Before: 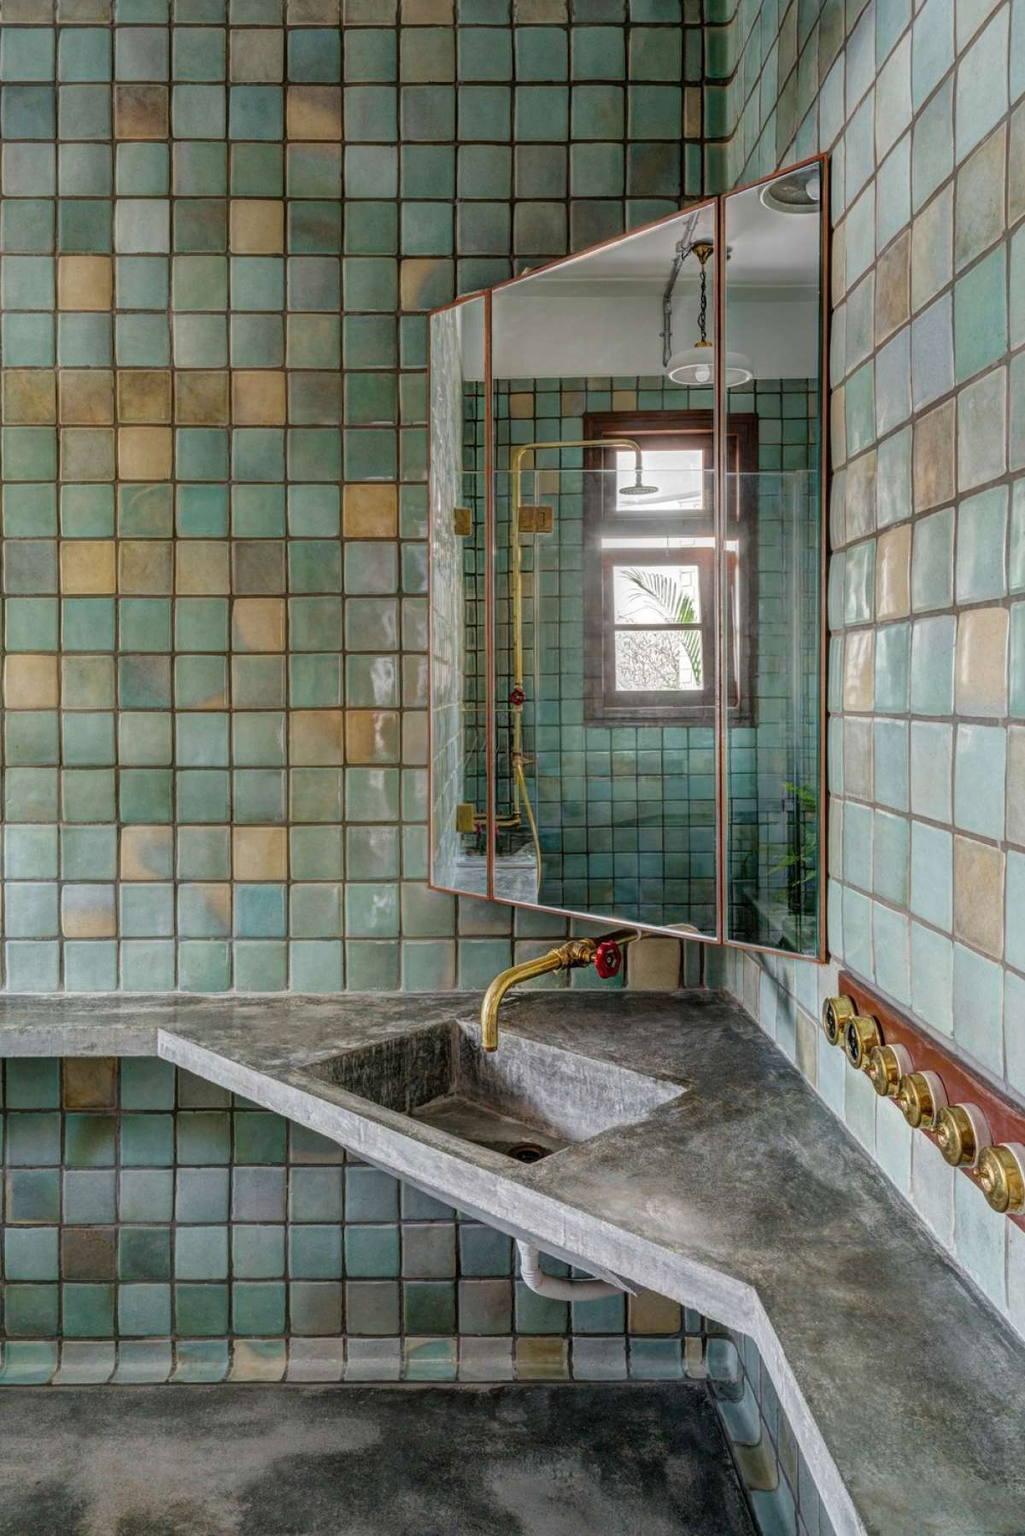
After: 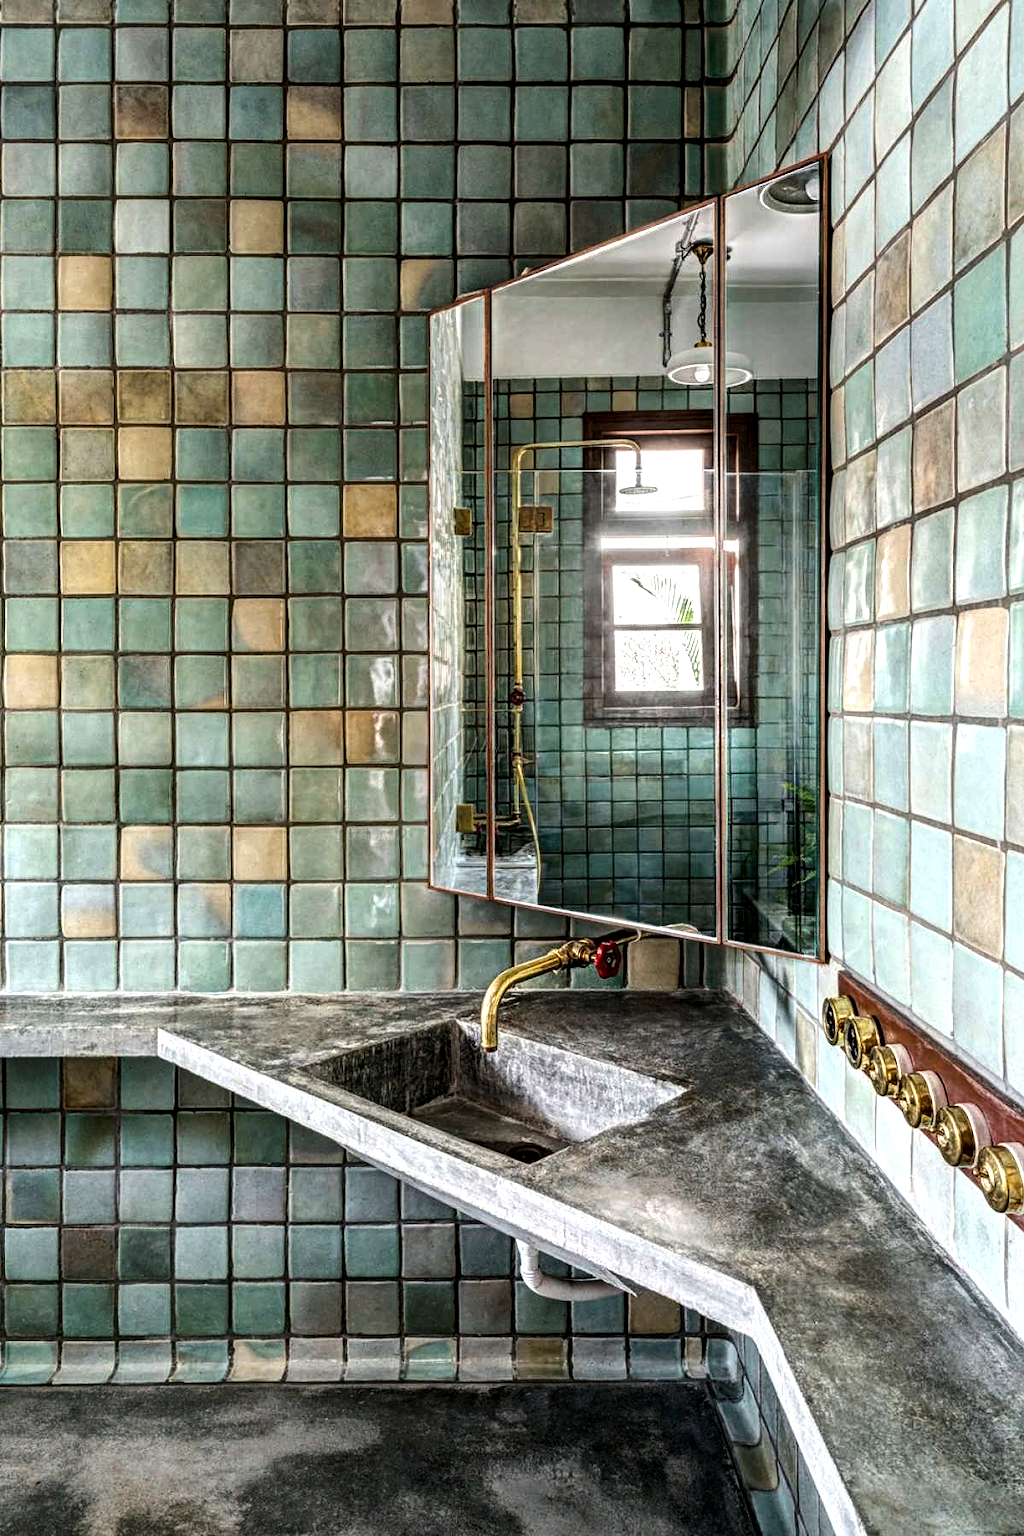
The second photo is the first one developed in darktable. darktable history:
contrast equalizer: octaves 7, y [[0.509, 0.514, 0.523, 0.542, 0.578, 0.603], [0.5 ×6], [0.509, 0.514, 0.523, 0.542, 0.578, 0.603], [0.001, 0.002, 0.003, 0.005, 0.01, 0.013], [0.001, 0.002, 0.003, 0.005, 0.01, 0.013]]
tone equalizer: -8 EV -1.08 EV, -7 EV -1.01 EV, -6 EV -0.867 EV, -5 EV -0.578 EV, -3 EV 0.578 EV, -2 EV 0.867 EV, -1 EV 1.01 EV, +0 EV 1.08 EV, edges refinement/feathering 500, mask exposure compensation -1.57 EV, preserve details no
